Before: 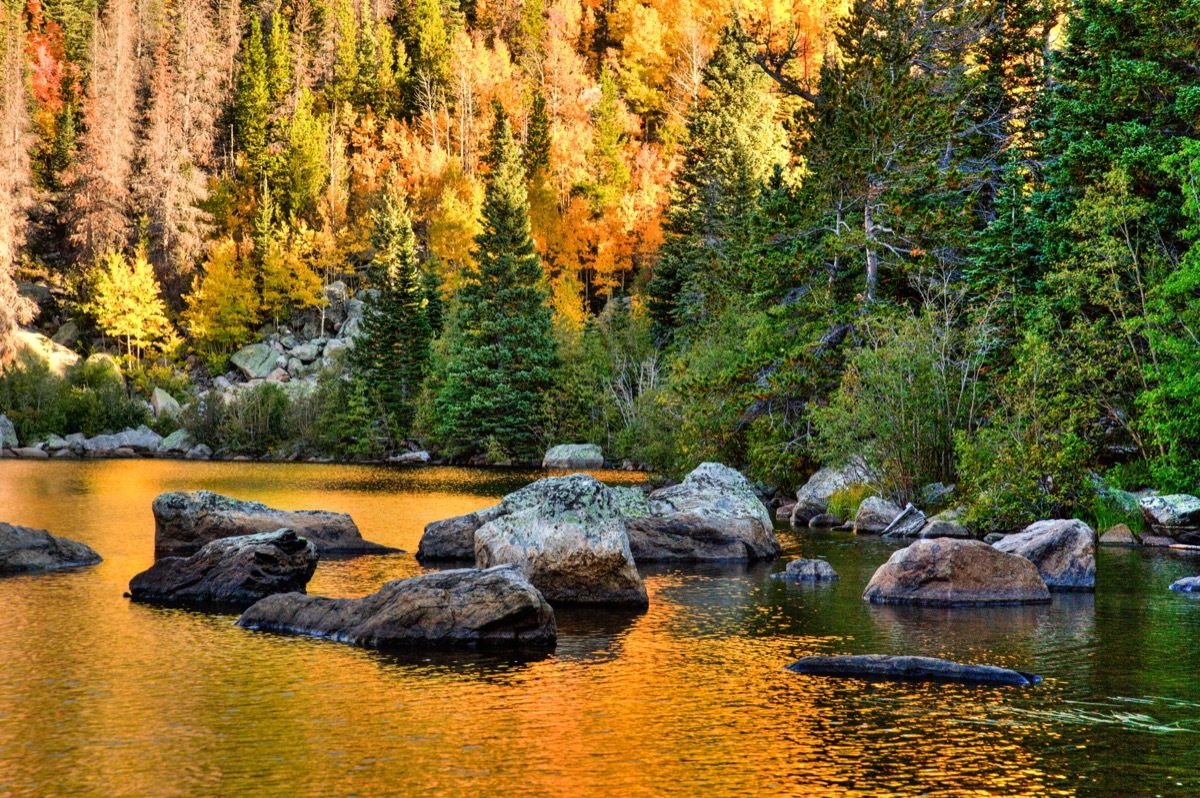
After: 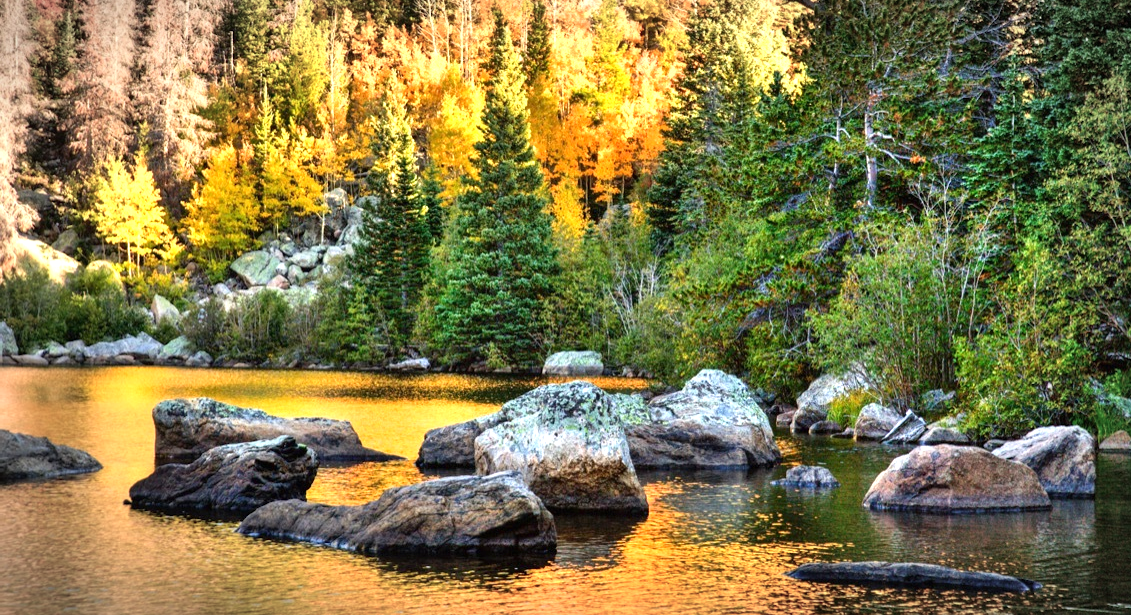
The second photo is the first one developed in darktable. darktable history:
exposure: black level correction 0, exposure 0.877 EV, compensate exposure bias true, compensate highlight preservation false
vignetting: automatic ratio true
crop and rotate: angle 0.03°, top 11.643%, right 5.651%, bottom 11.189%
